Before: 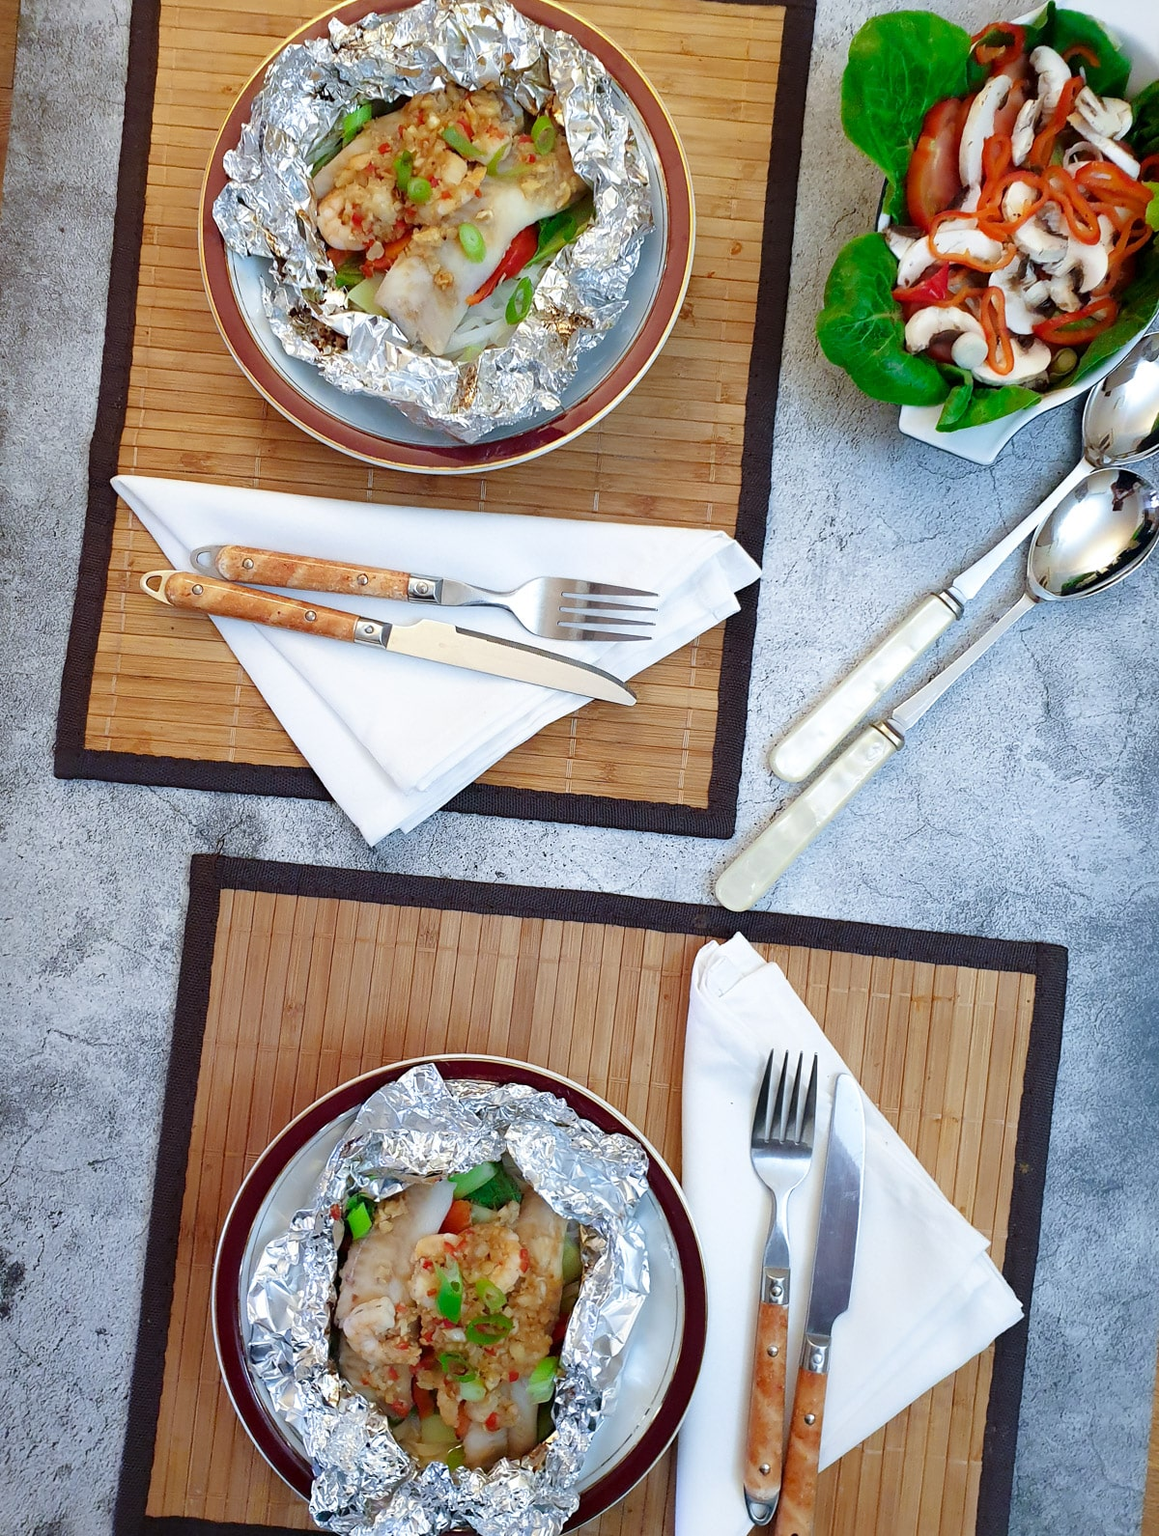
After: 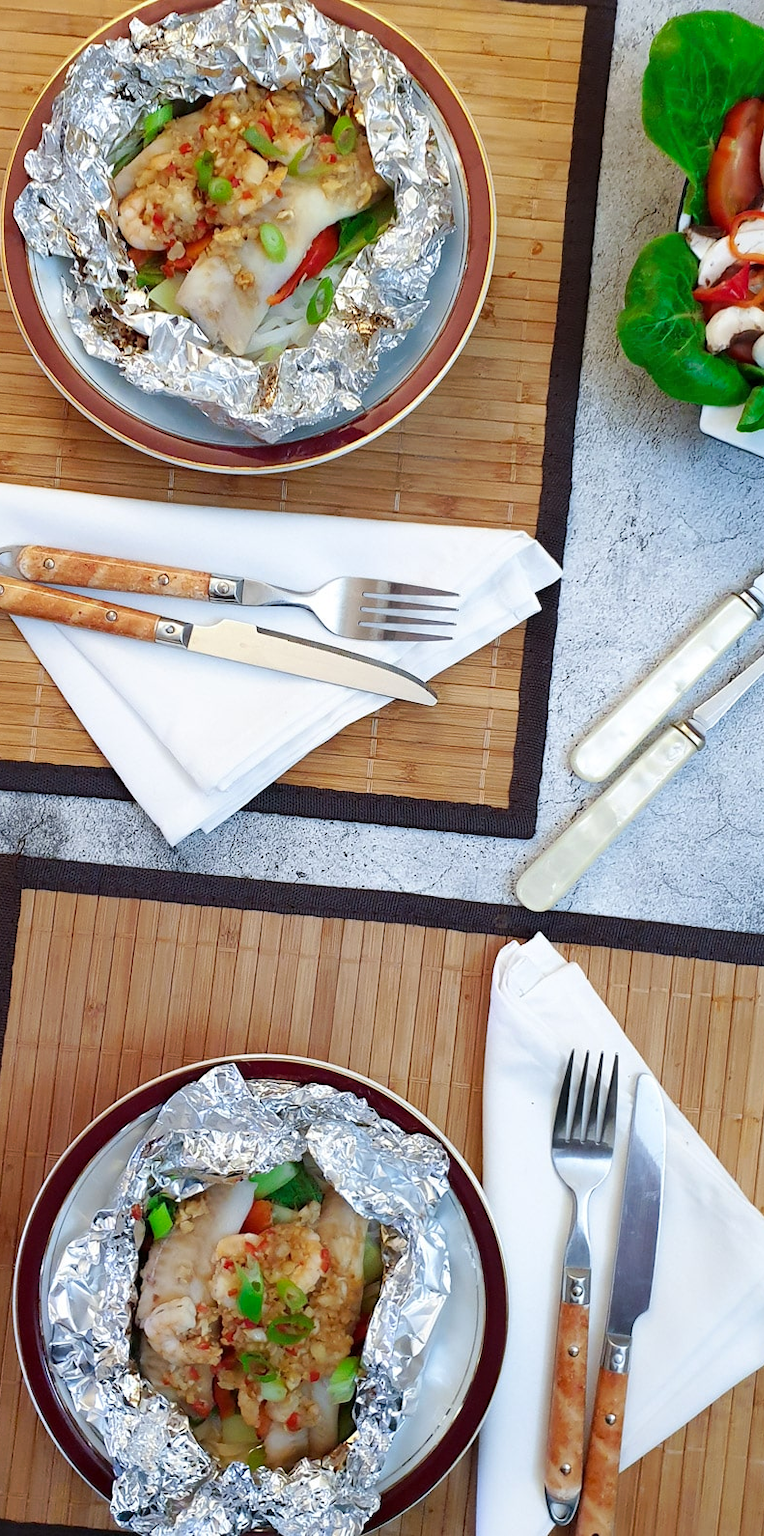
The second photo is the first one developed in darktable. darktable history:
tone curve: curves: ch0 [(0, 0) (0.003, 0.003) (0.011, 0.011) (0.025, 0.024) (0.044, 0.043) (0.069, 0.068) (0.1, 0.097) (0.136, 0.133) (0.177, 0.173) (0.224, 0.219) (0.277, 0.27) (0.335, 0.327) (0.399, 0.39) (0.468, 0.457) (0.543, 0.545) (0.623, 0.625) (0.709, 0.71) (0.801, 0.801) (0.898, 0.898) (1, 1)], preserve colors none
crop: left 17.208%, right 16.781%
